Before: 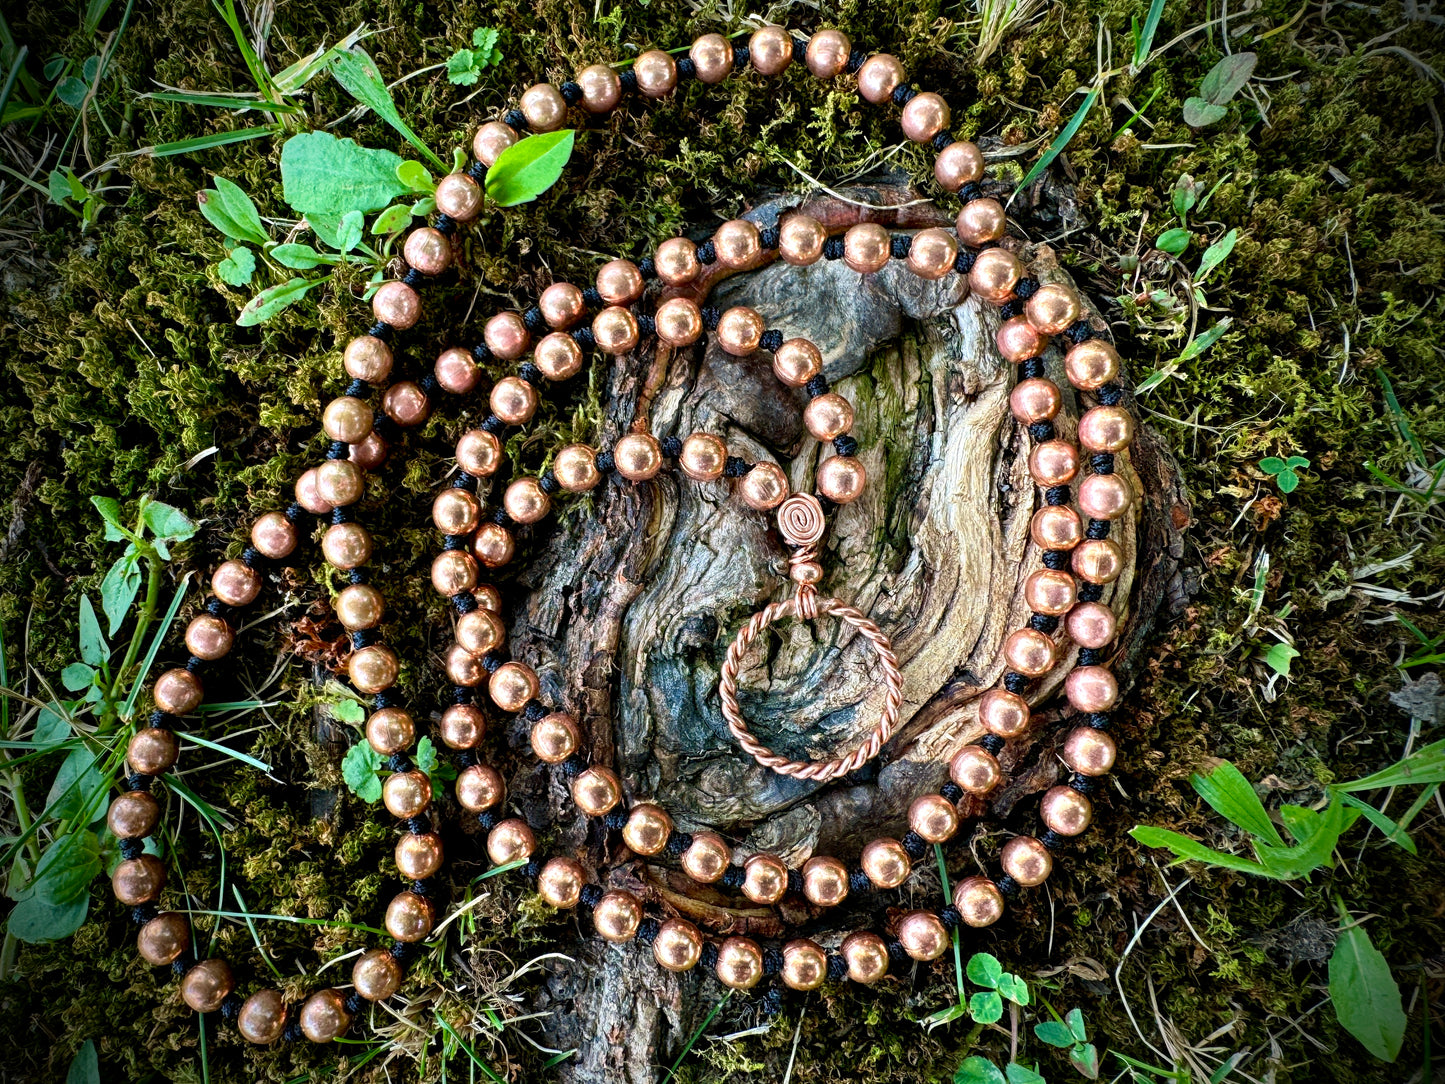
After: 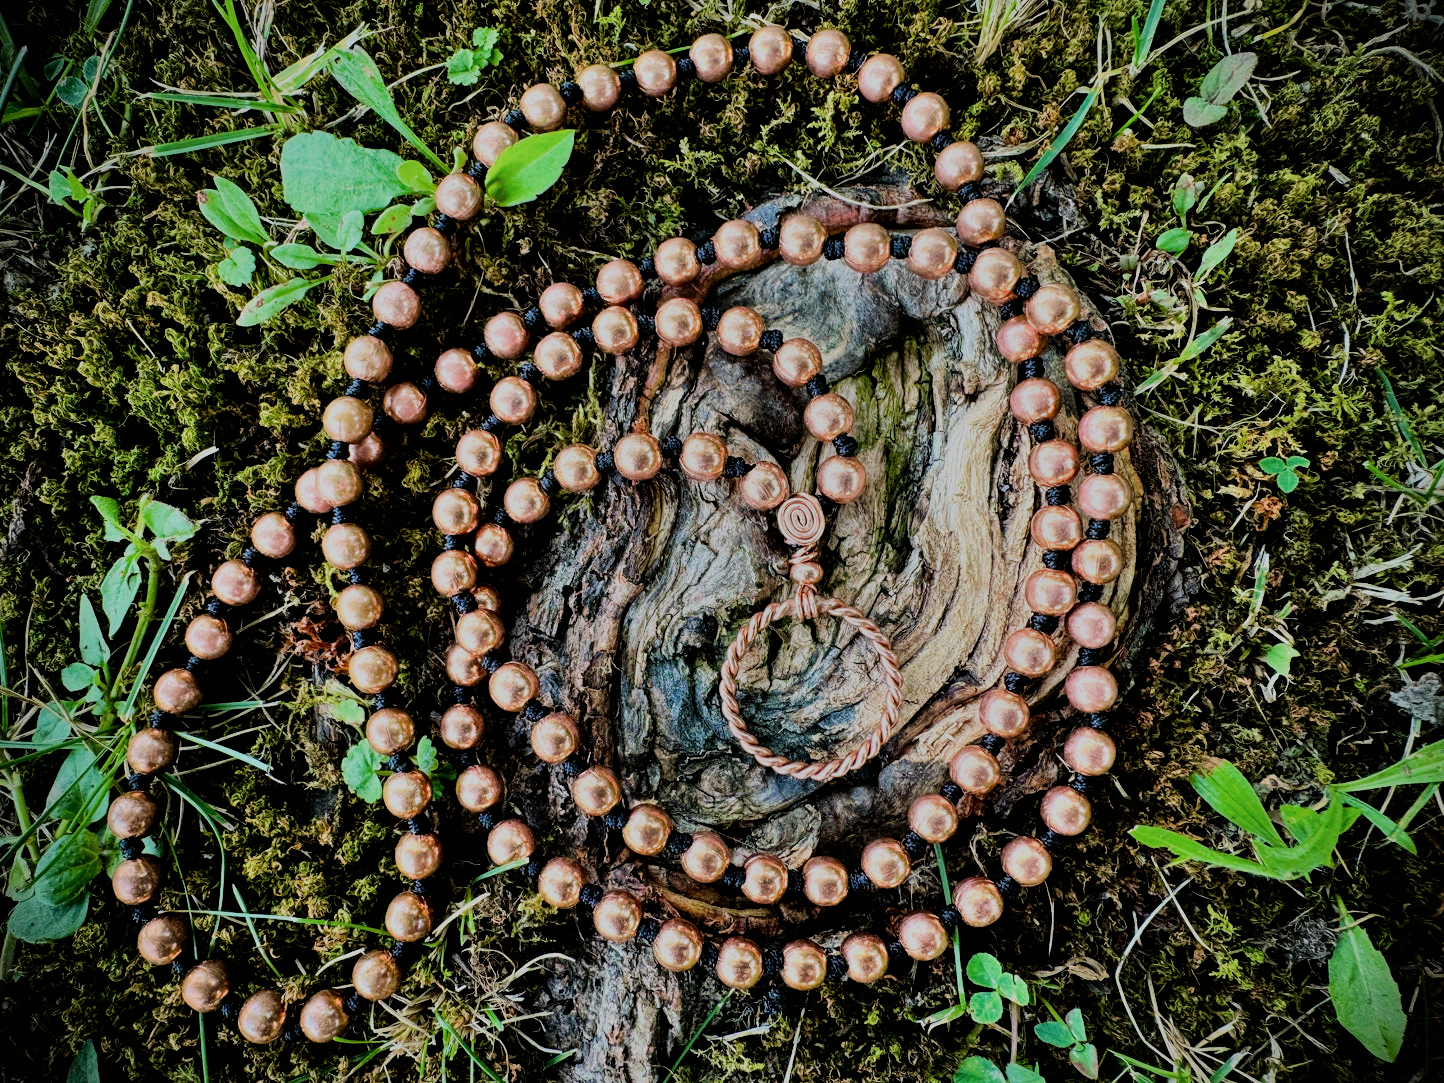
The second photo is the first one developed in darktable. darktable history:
crop: left 0.04%
shadows and highlights: shadows 43.86, white point adjustment -1.64, soften with gaussian
filmic rgb: black relative exposure -6.08 EV, white relative exposure 6.96 EV, hardness 2.28
